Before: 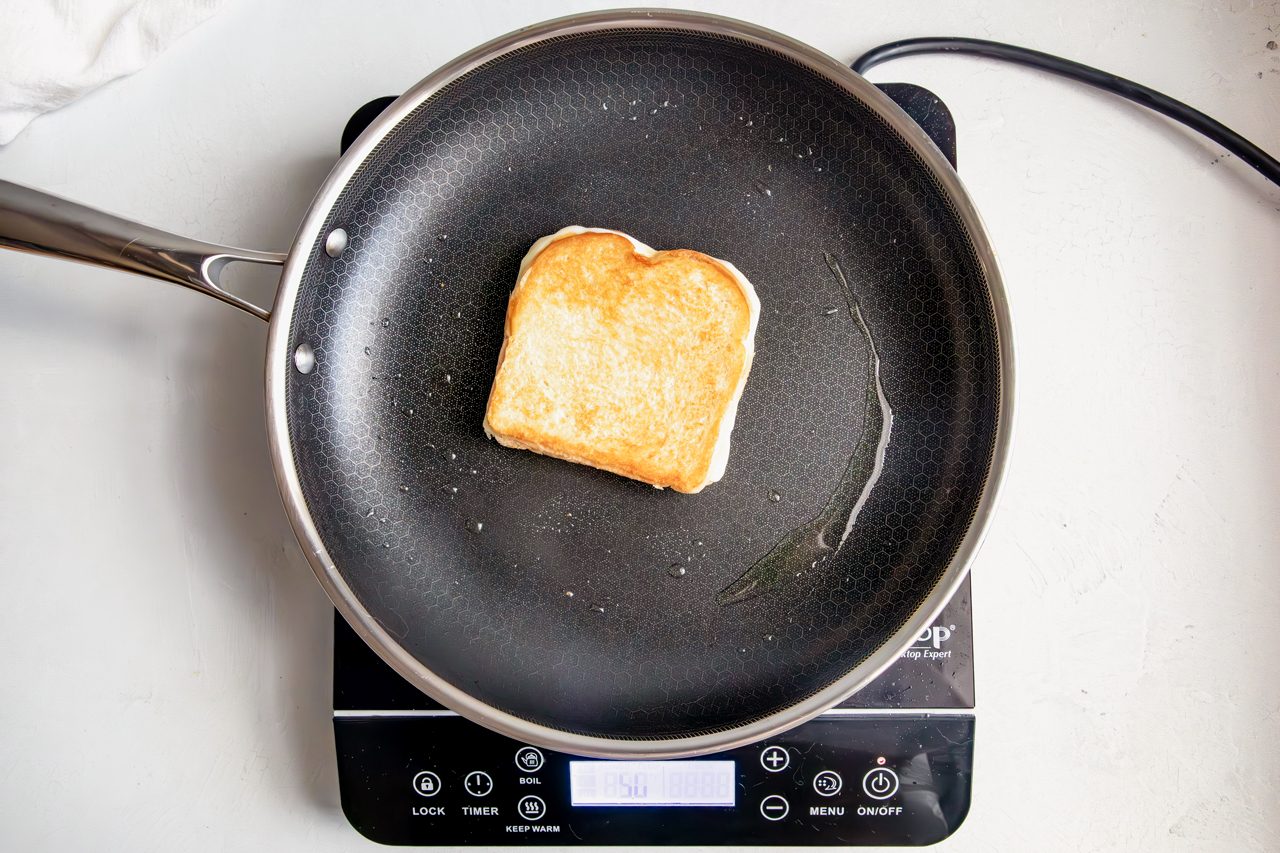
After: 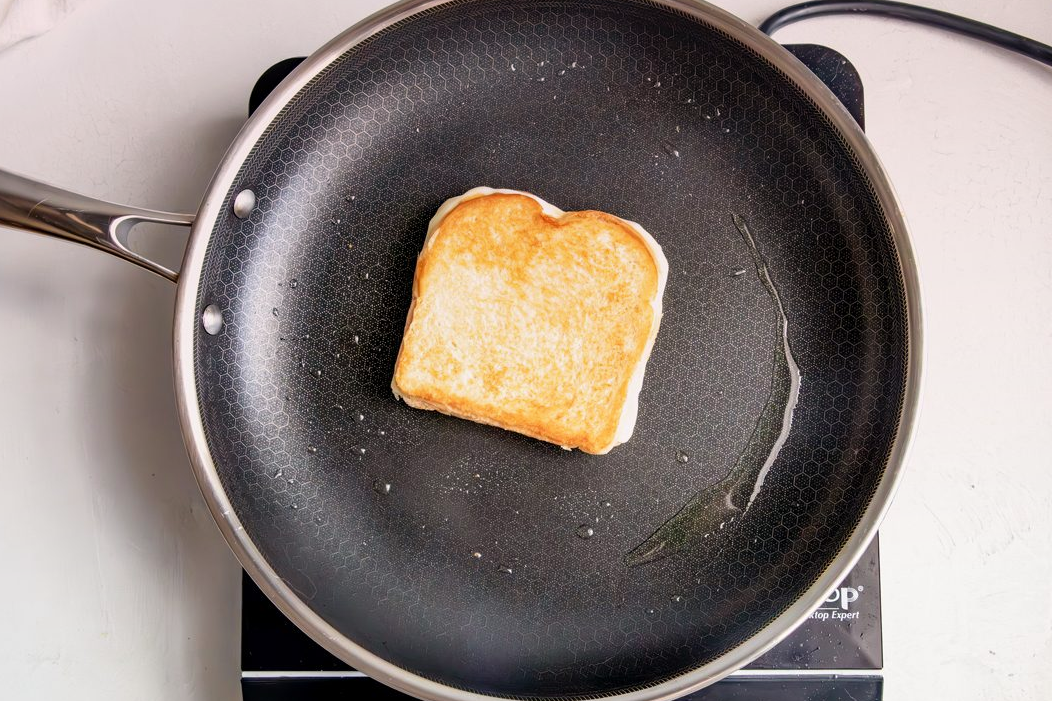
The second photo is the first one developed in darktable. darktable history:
crop and rotate: left 7.196%, top 4.574%, right 10.605%, bottom 13.178%
graduated density: density 0.38 EV, hardness 21%, rotation -6.11°, saturation 32%
